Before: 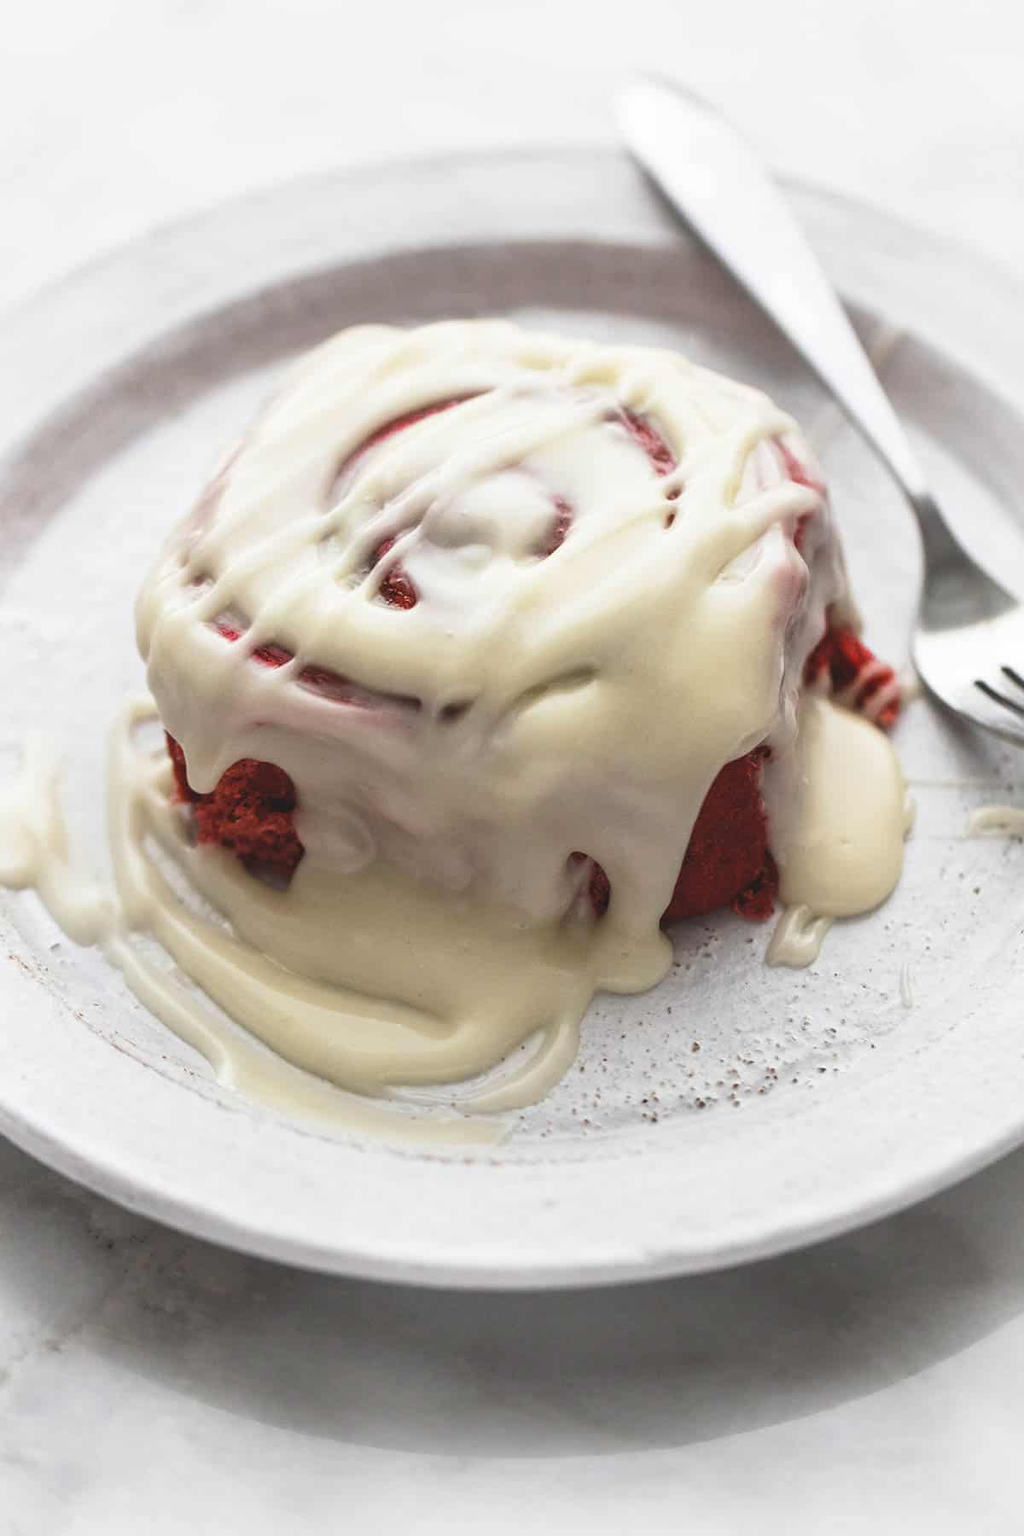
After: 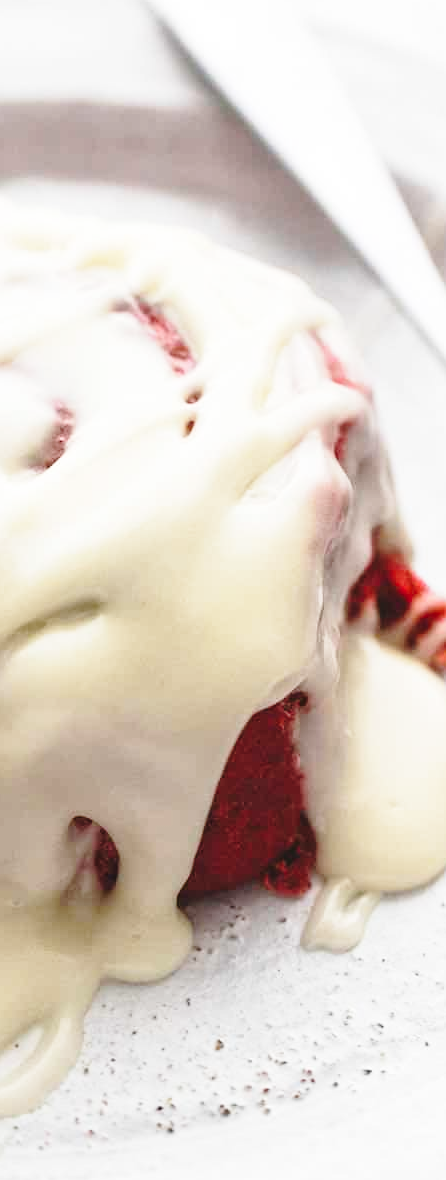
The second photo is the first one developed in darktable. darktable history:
crop and rotate: left 49.731%, top 10.14%, right 13.068%, bottom 24.287%
base curve: curves: ch0 [(0, 0) (0.028, 0.03) (0.121, 0.232) (0.46, 0.748) (0.859, 0.968) (1, 1)], preserve colors none
tone equalizer: edges refinement/feathering 500, mask exposure compensation -1.57 EV, preserve details no
